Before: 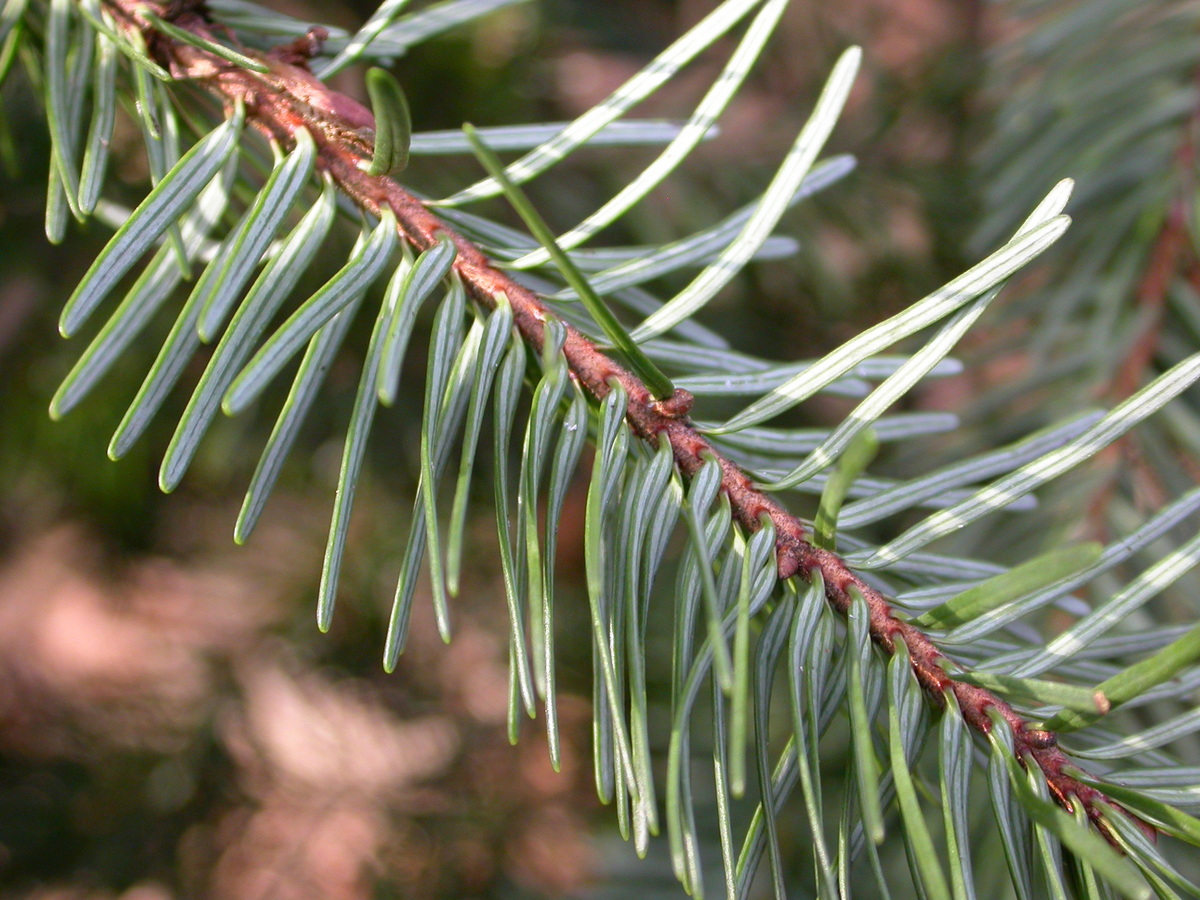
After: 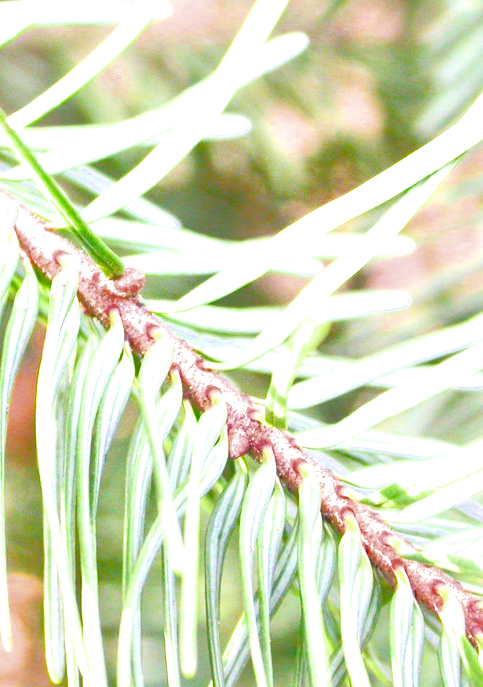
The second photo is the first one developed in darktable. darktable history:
crop: left 45.778%, top 13.445%, right 13.956%, bottom 10.156%
shadows and highlights: on, module defaults
filmic rgb: black relative exposure -7.65 EV, white relative exposure 4.56 EV, hardness 3.61
exposure: black level correction 0, exposure 3.964 EV, compensate highlight preservation false
local contrast: detail 130%
